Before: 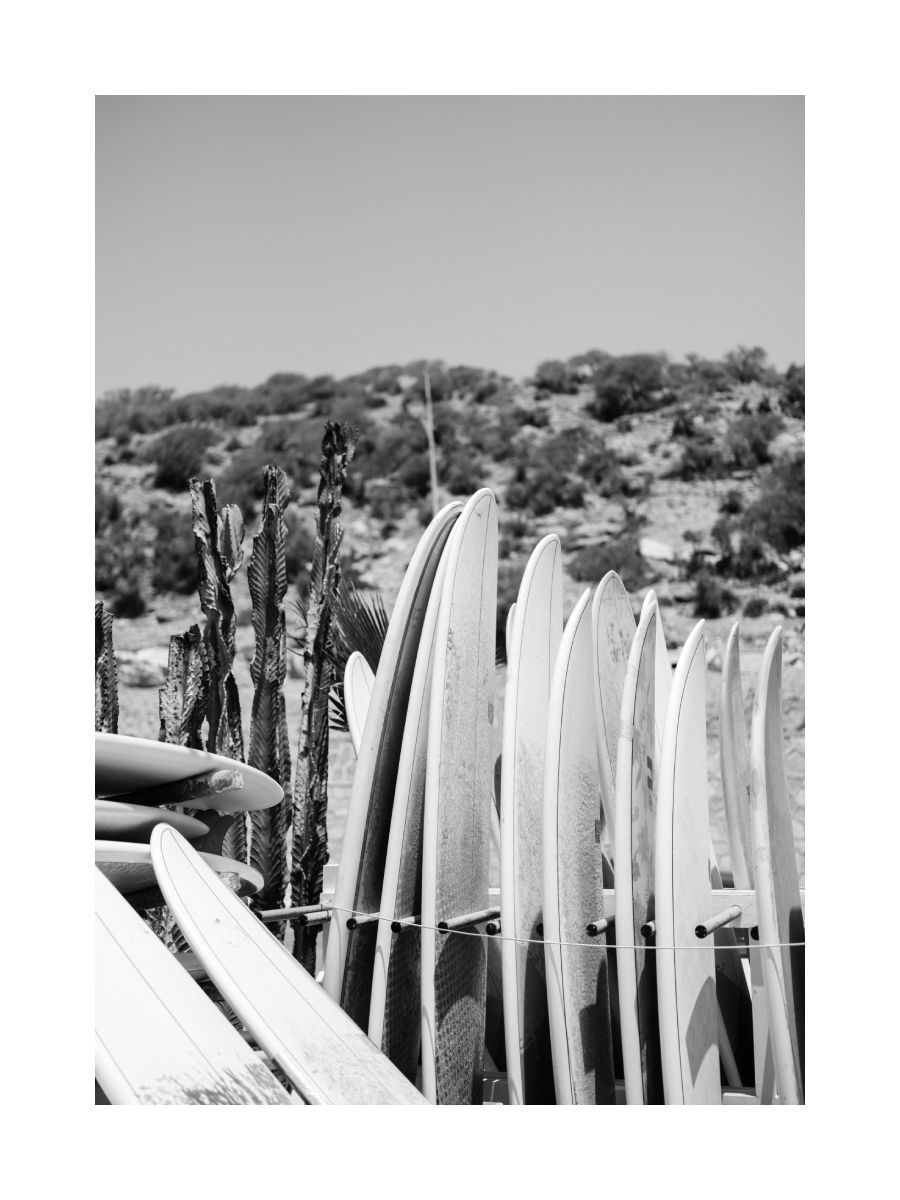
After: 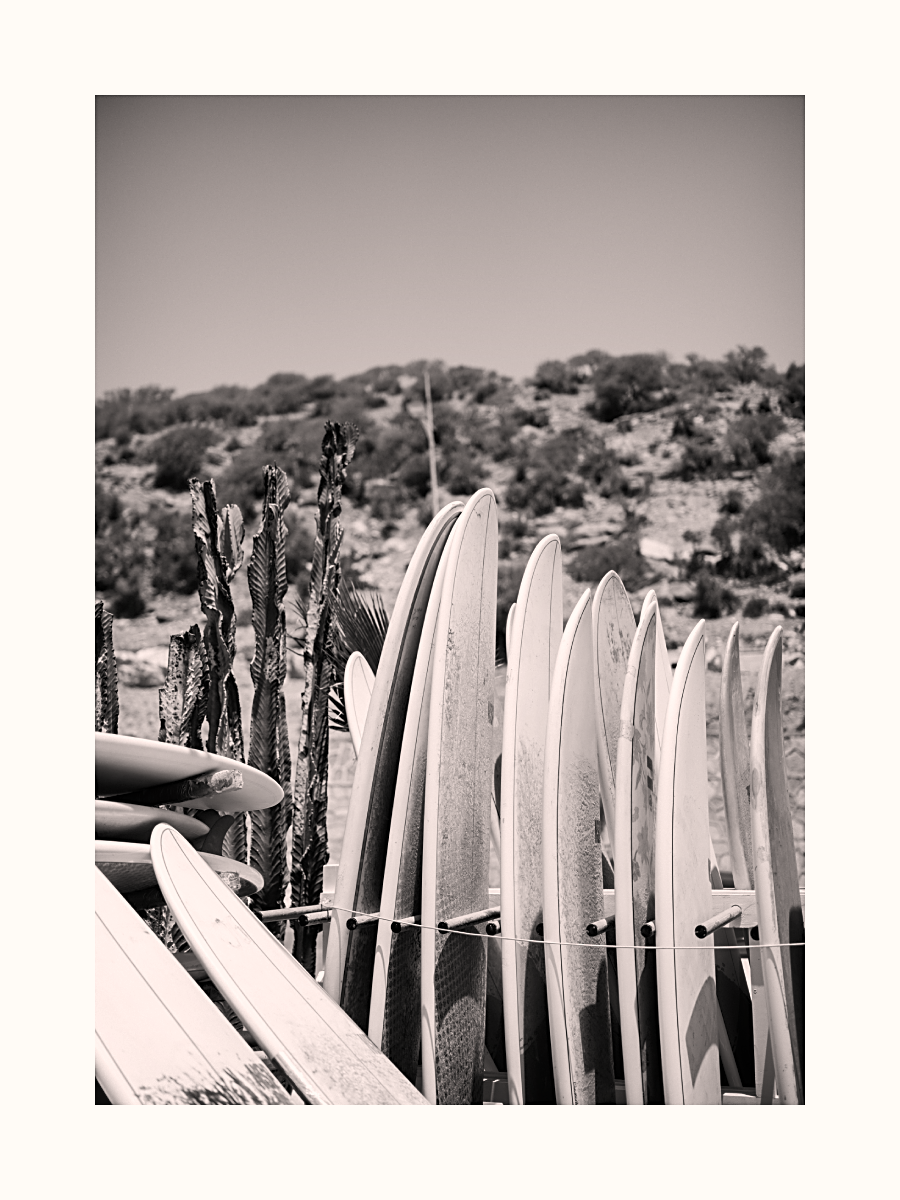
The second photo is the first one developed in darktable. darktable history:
color correction: highlights a* 5.81, highlights b* 4.84
sharpen: on, module defaults
shadows and highlights: highlights color adjustment 0%, low approximation 0.01, soften with gaussian
